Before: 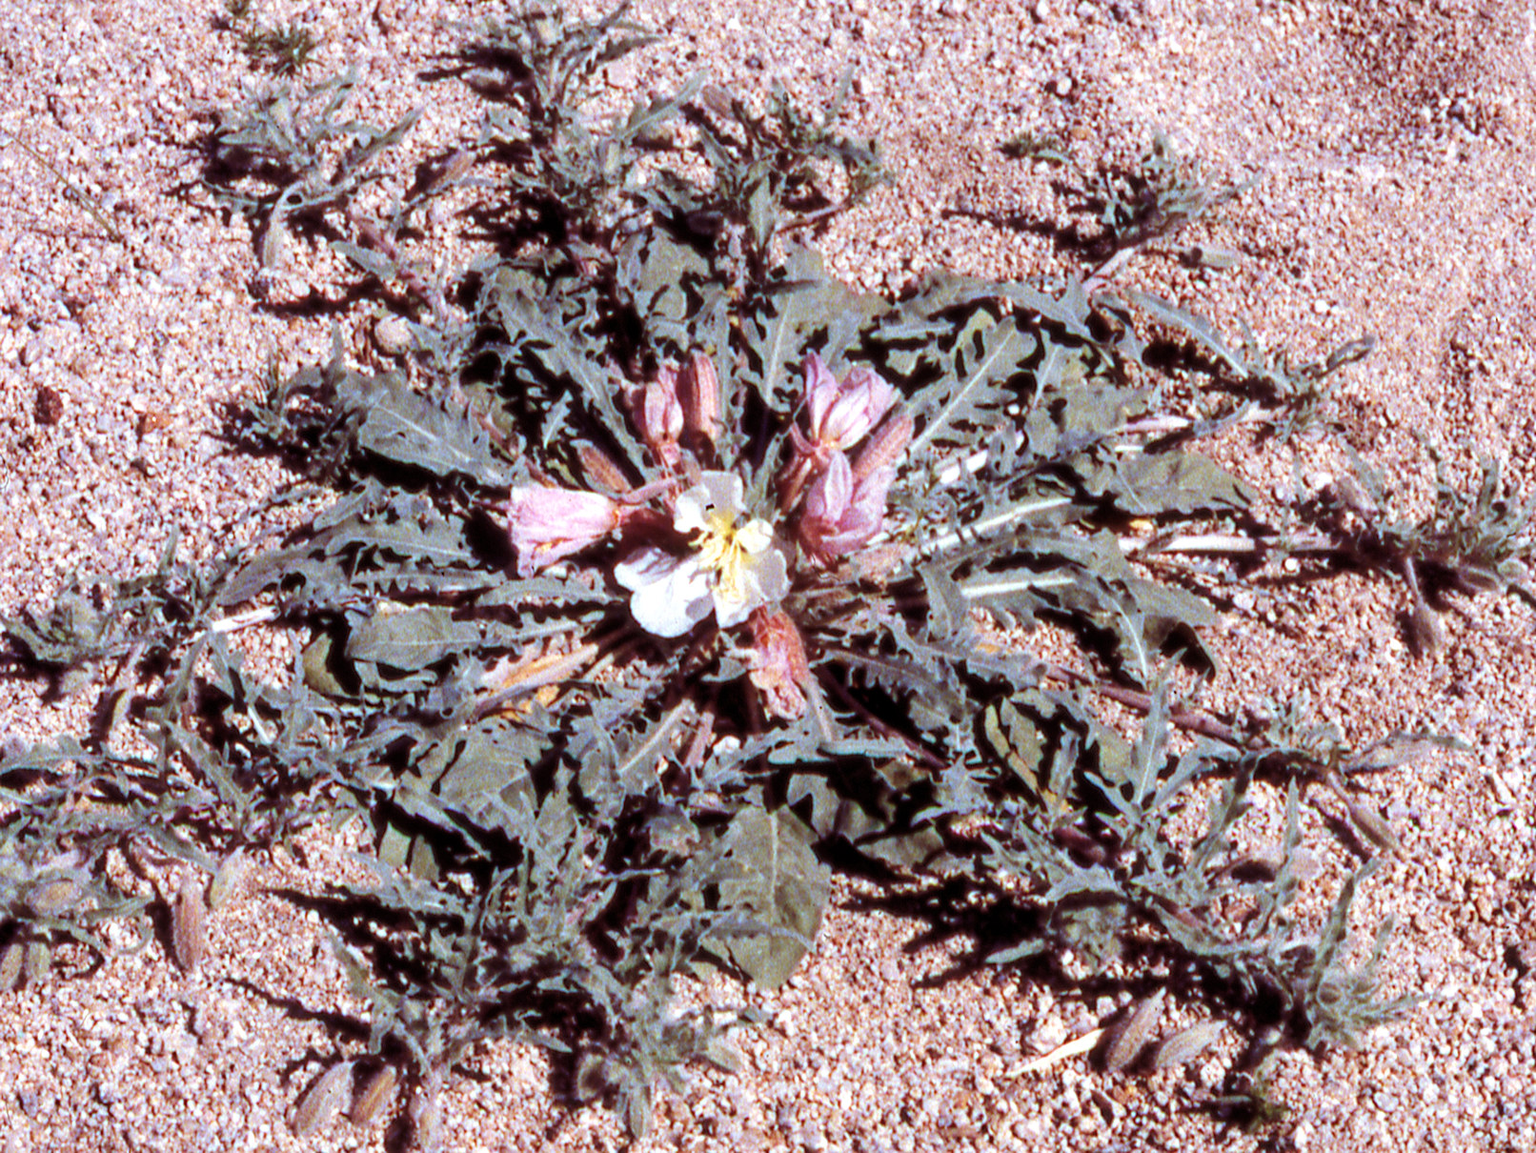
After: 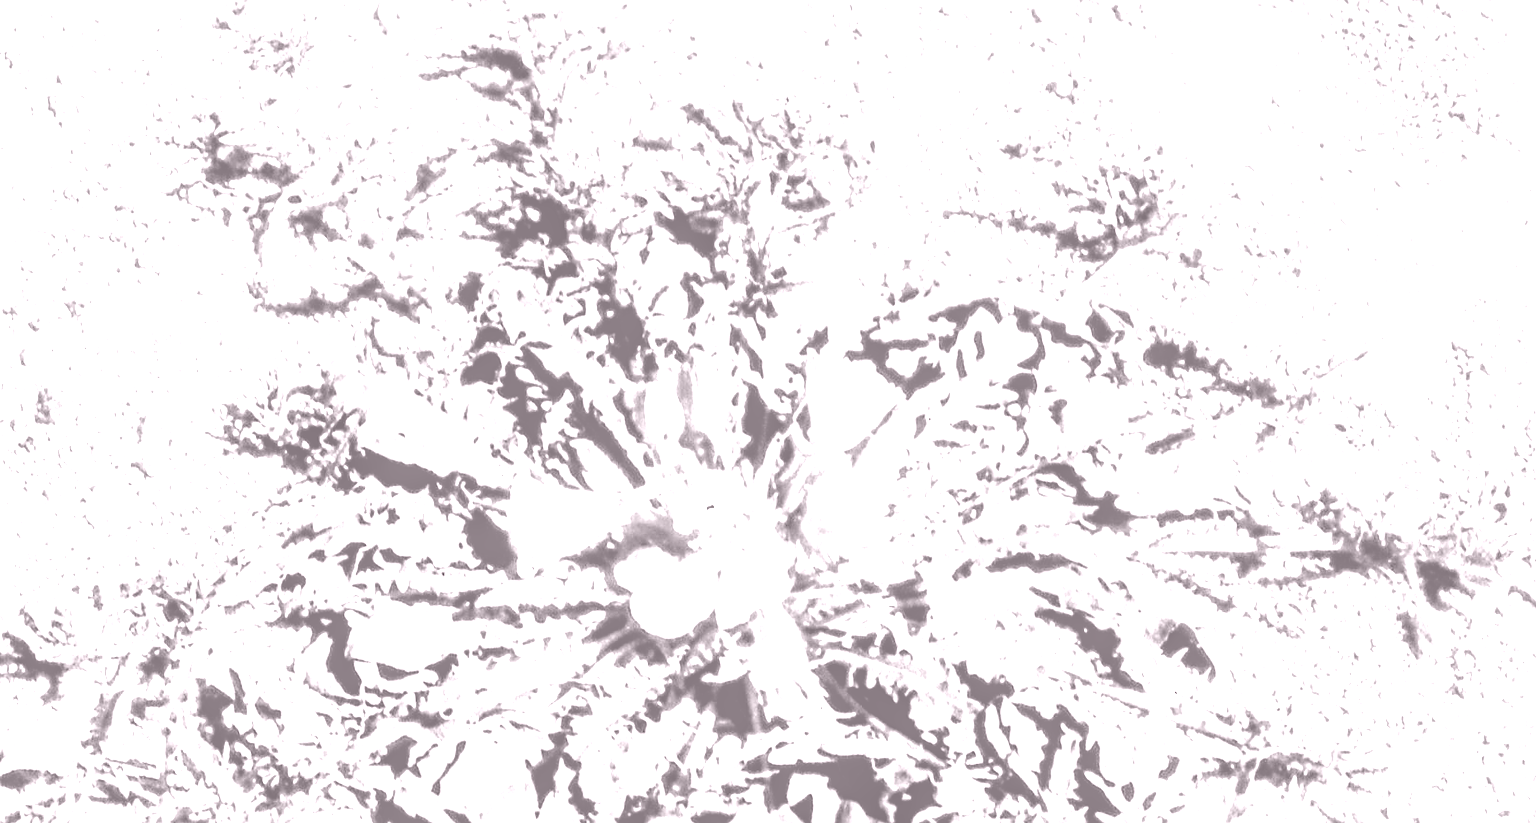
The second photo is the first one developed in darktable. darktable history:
contrast brightness saturation: contrast 0.2, brightness 0.16, saturation 0.22
crop: bottom 28.576%
exposure: black level correction 0, exposure 1.1 EV, compensate highlight preservation false
white balance: red 1.138, green 0.996, blue 0.812
colorize: hue 25.2°, saturation 83%, source mix 82%, lightness 79%, version 1
local contrast: detail 130%
filmic rgb: black relative exposure -5 EV, white relative exposure 3.5 EV, hardness 3.19, contrast 1.2, highlights saturation mix -50%
sharpen: amount 0.2
